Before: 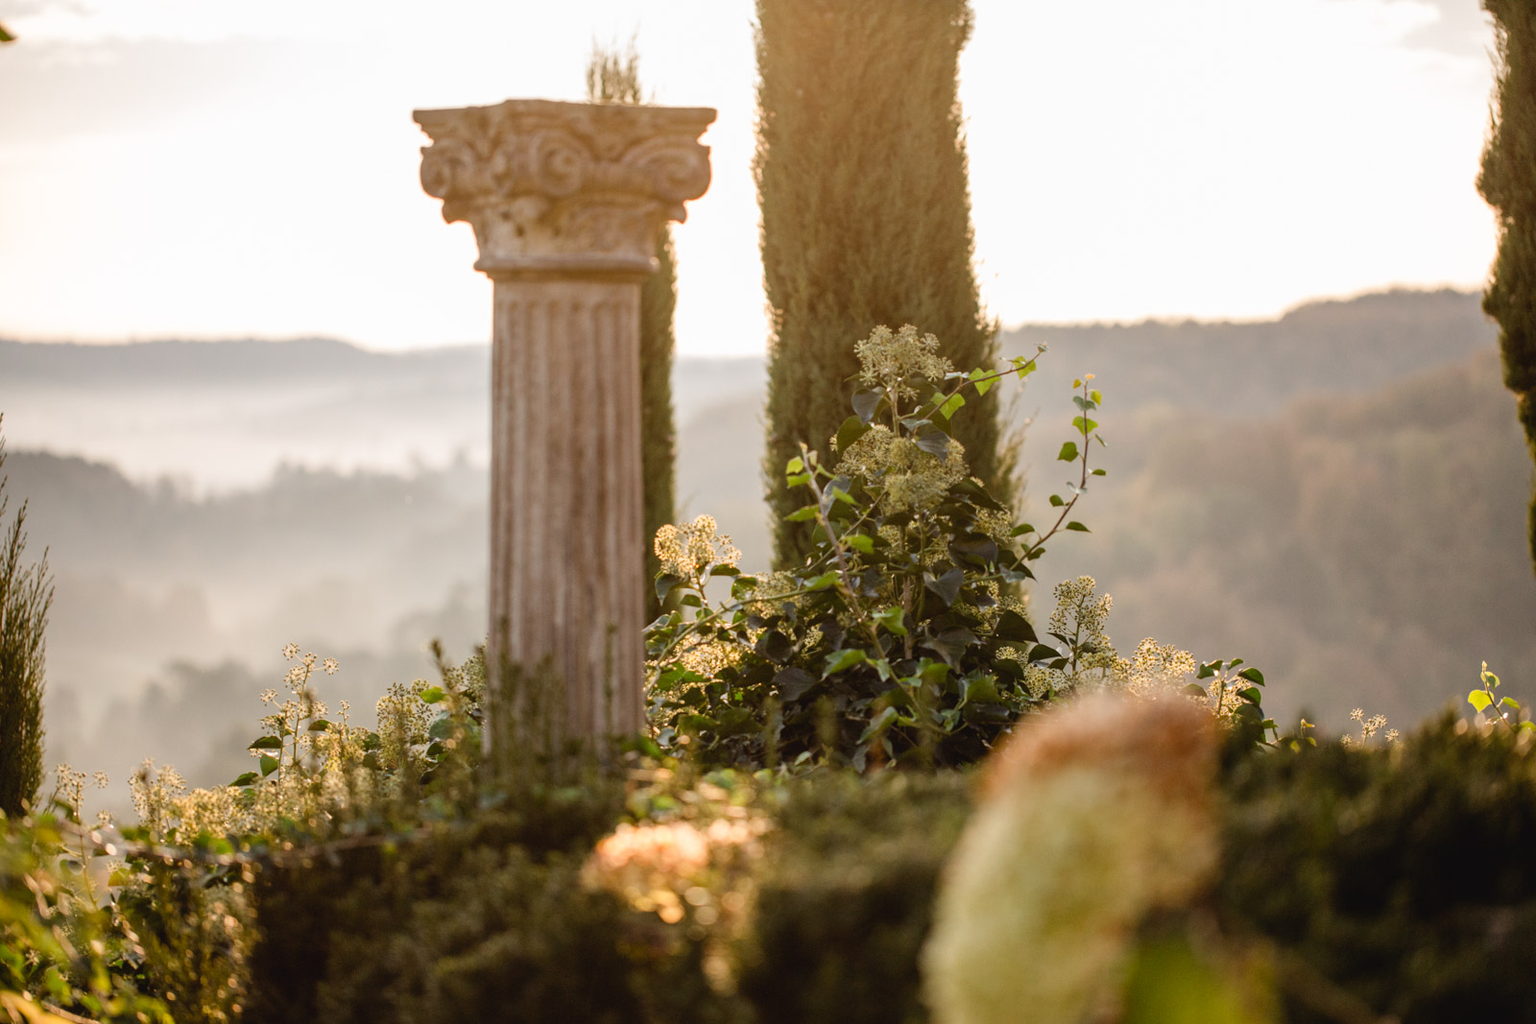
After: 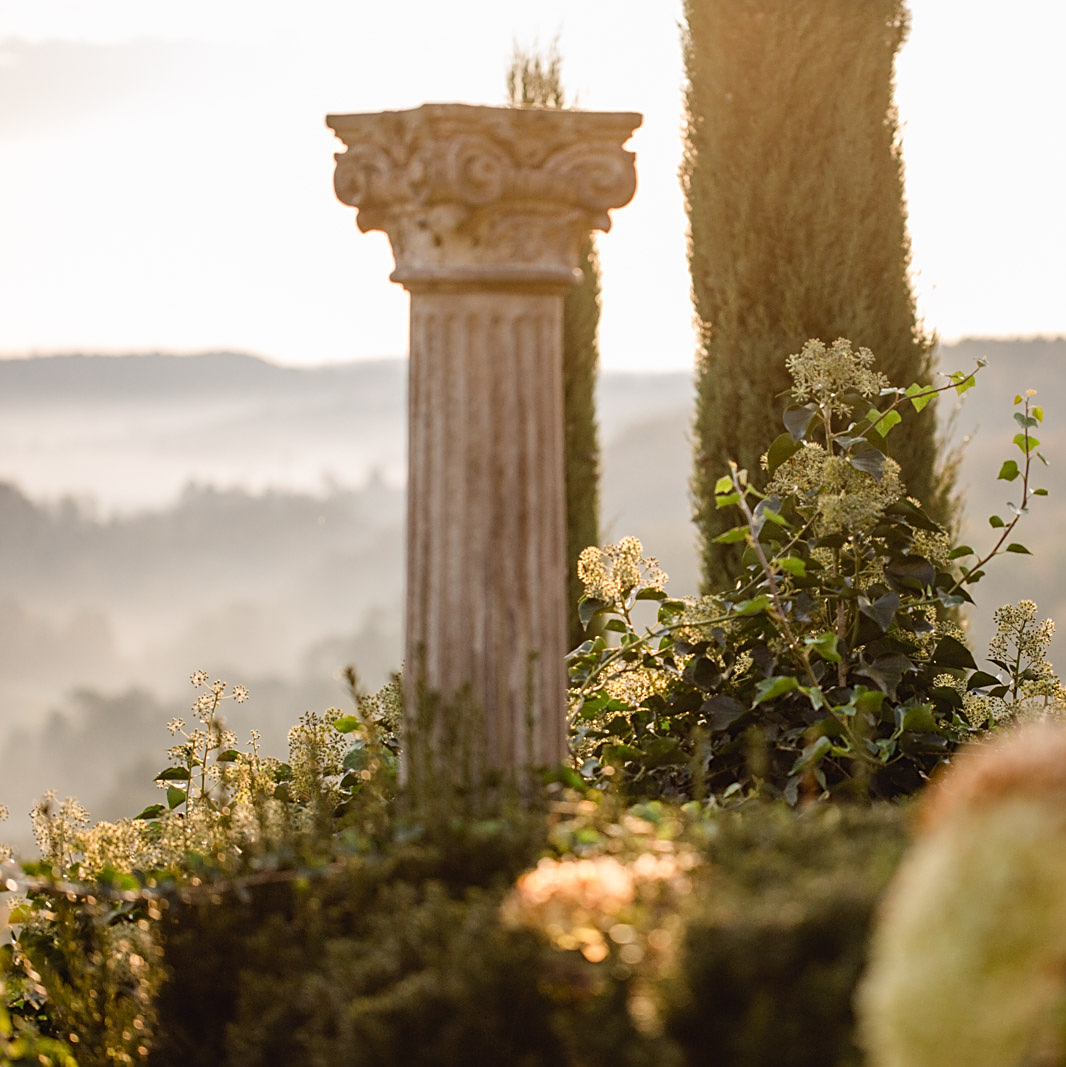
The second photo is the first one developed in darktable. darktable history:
crop and rotate: left 6.617%, right 26.717%
sharpen: on, module defaults
